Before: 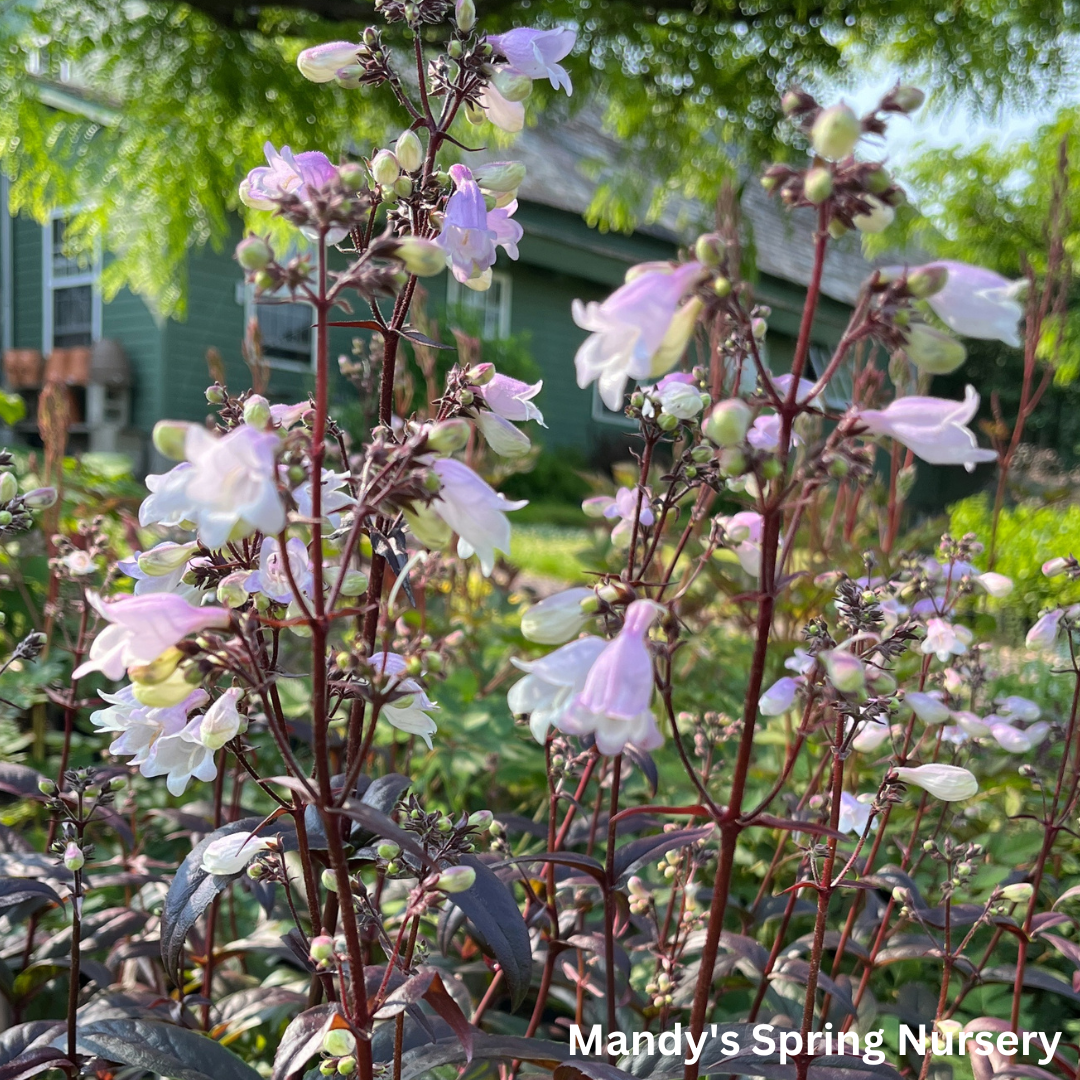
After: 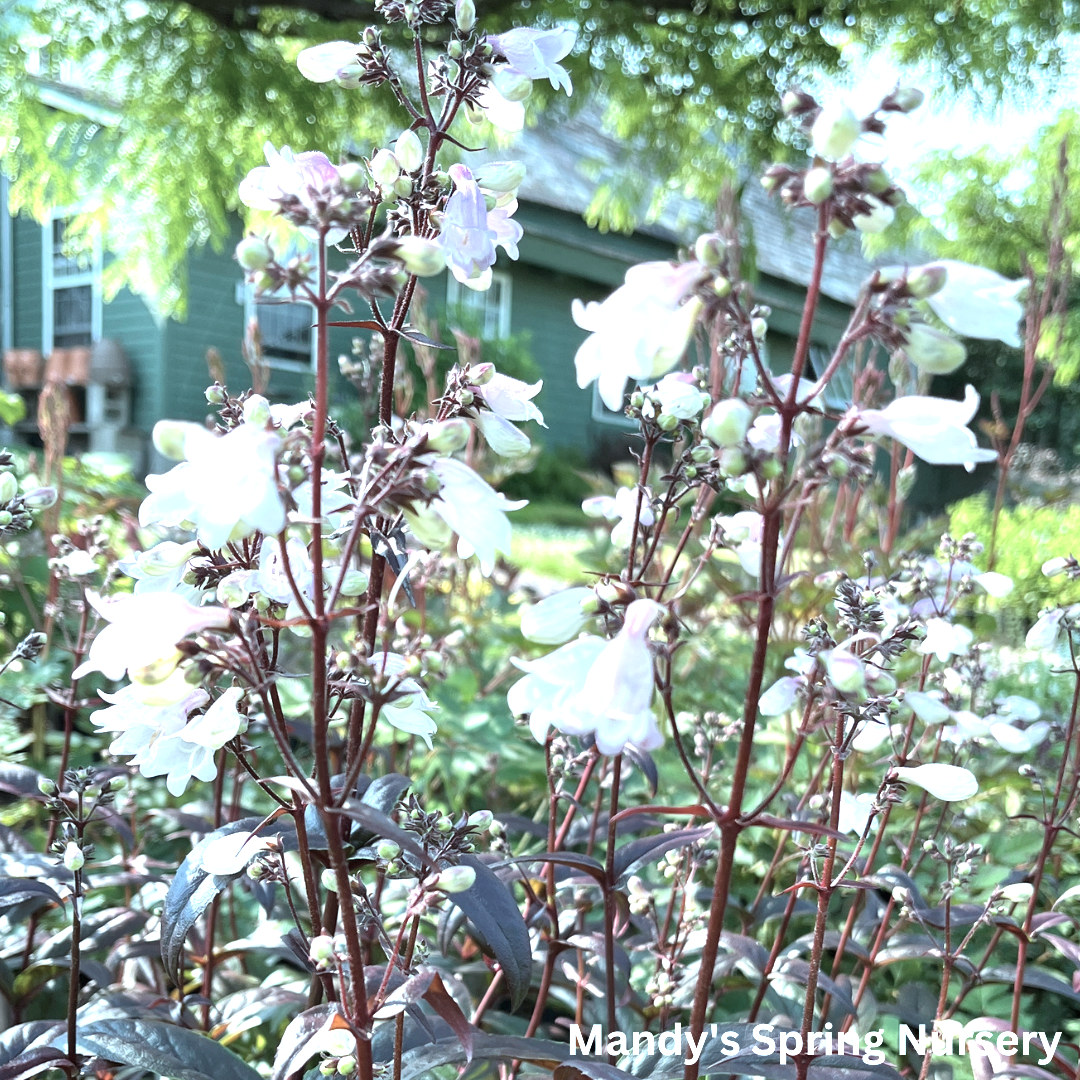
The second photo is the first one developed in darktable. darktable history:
color correction: highlights a* -12.64, highlights b* -18.1, saturation 0.7
exposure: black level correction 0, exposure 1.2 EV, compensate exposure bias true, compensate highlight preservation false
